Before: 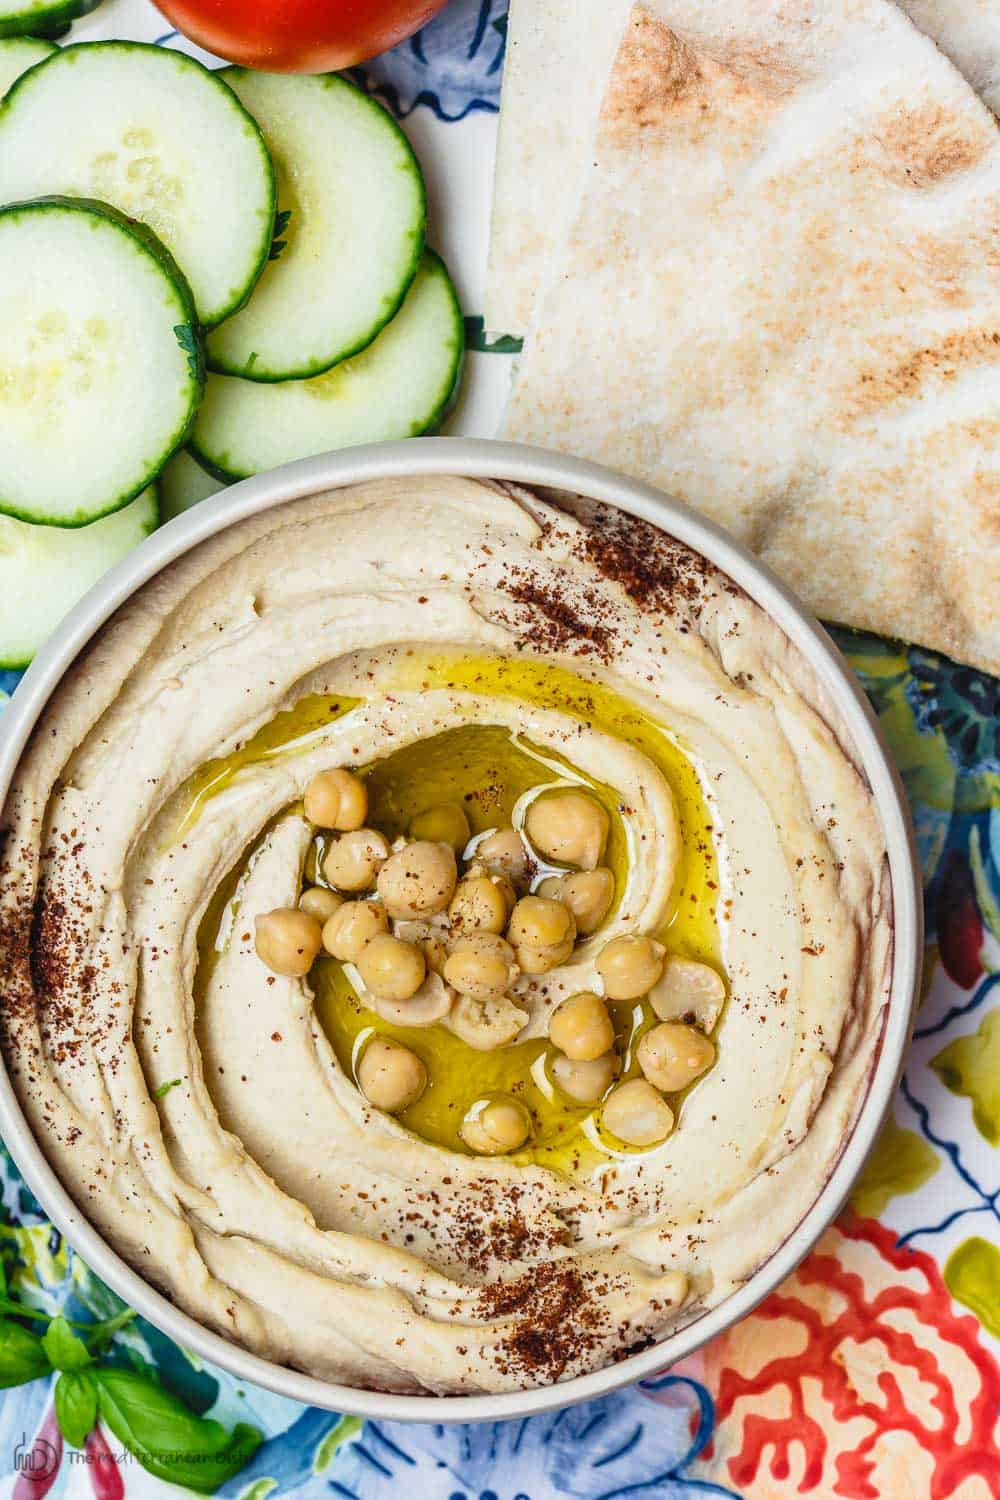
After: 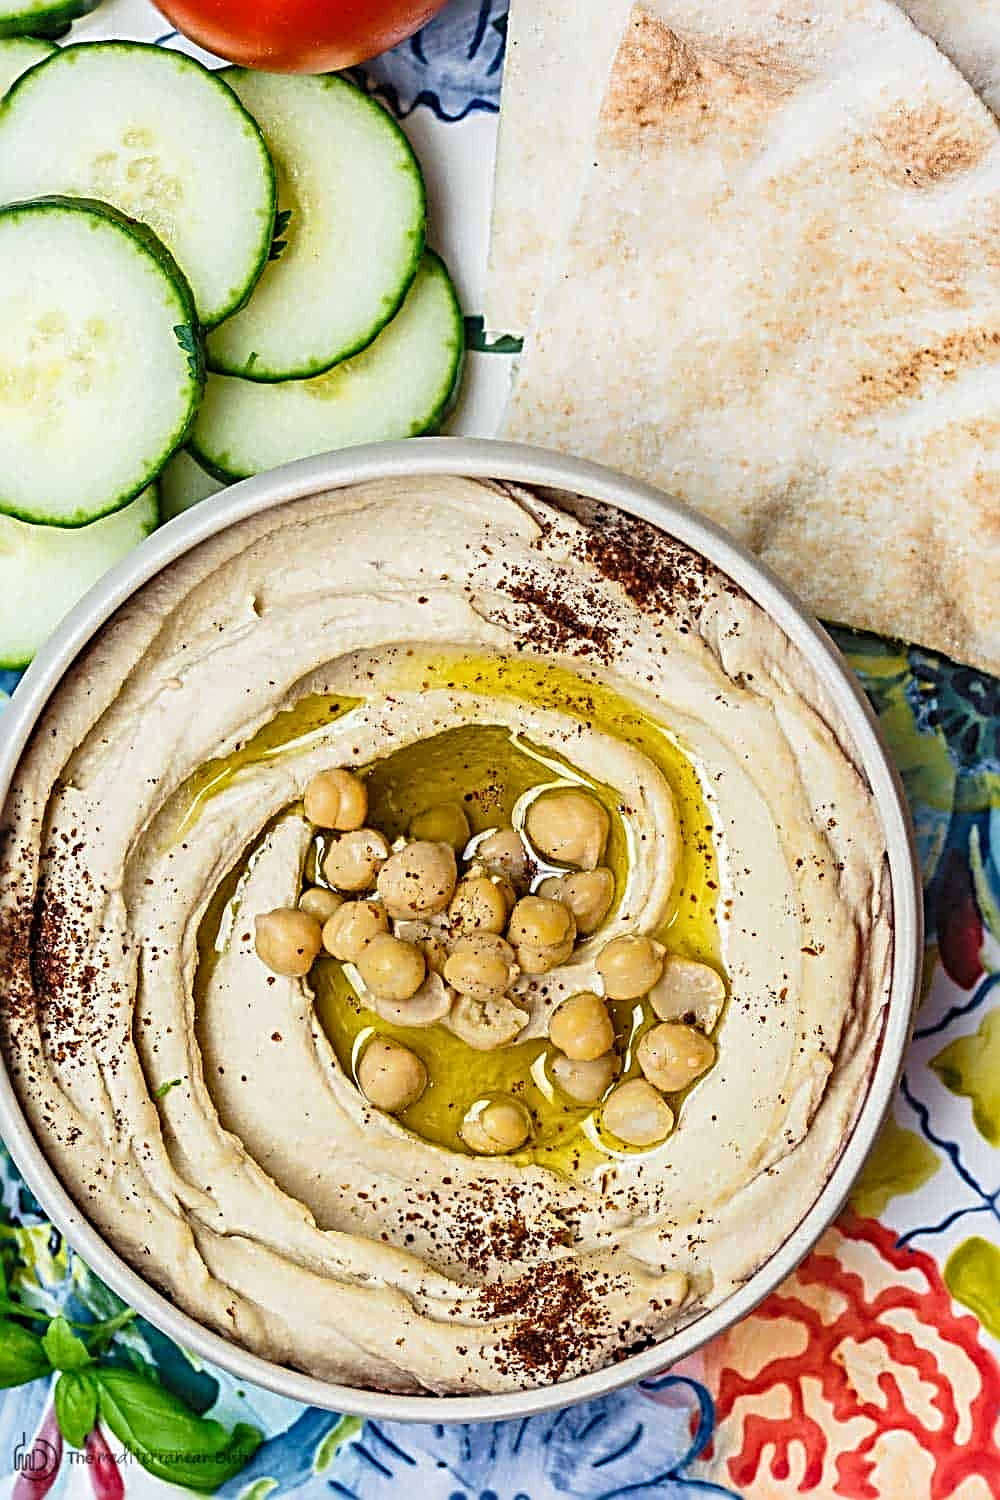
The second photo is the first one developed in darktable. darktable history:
sharpen: radius 3.678, amount 0.941
